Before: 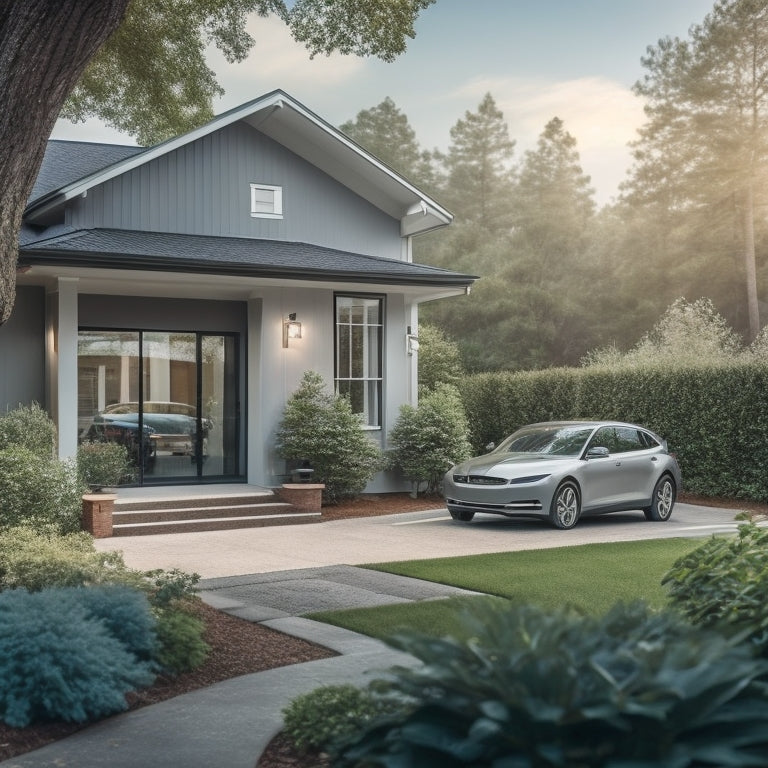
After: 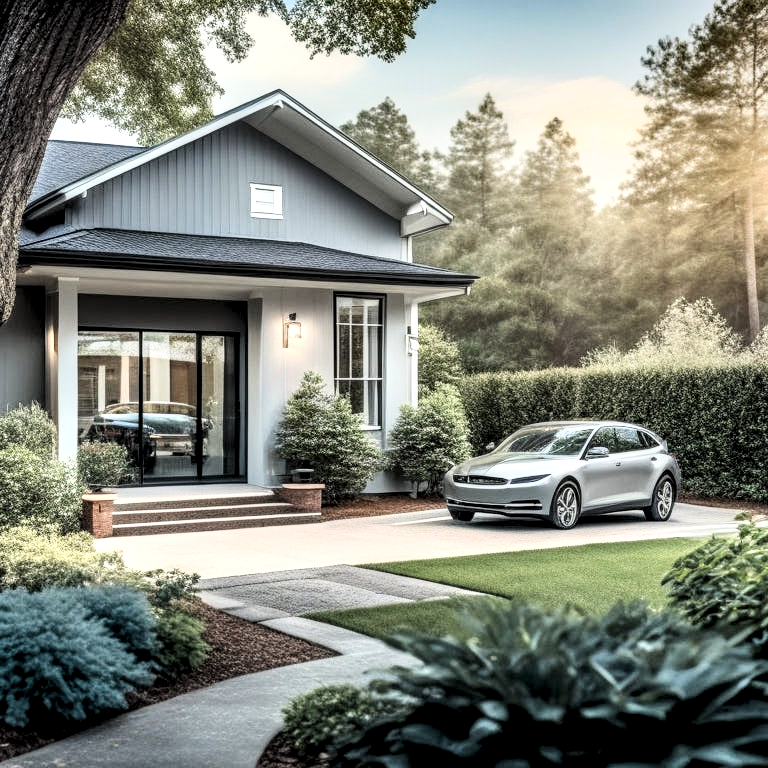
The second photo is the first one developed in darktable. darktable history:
levels: levels [0.116, 0.574, 1]
base curve: curves: ch0 [(0, 0) (0.018, 0.026) (0.143, 0.37) (0.33, 0.731) (0.458, 0.853) (0.735, 0.965) (0.905, 0.986) (1, 1)]
local contrast: highlights 60%, shadows 60%, detail 160%
shadows and highlights: white point adjustment -3.64, highlights -63.34, highlights color adjustment 42%, soften with gaussian
